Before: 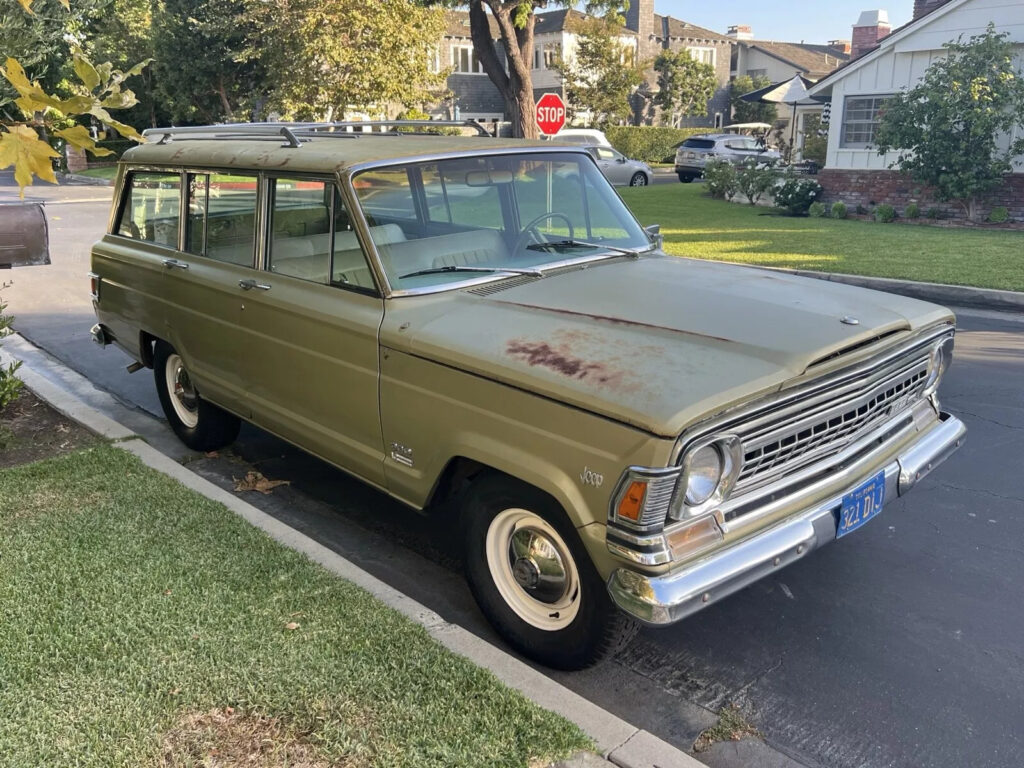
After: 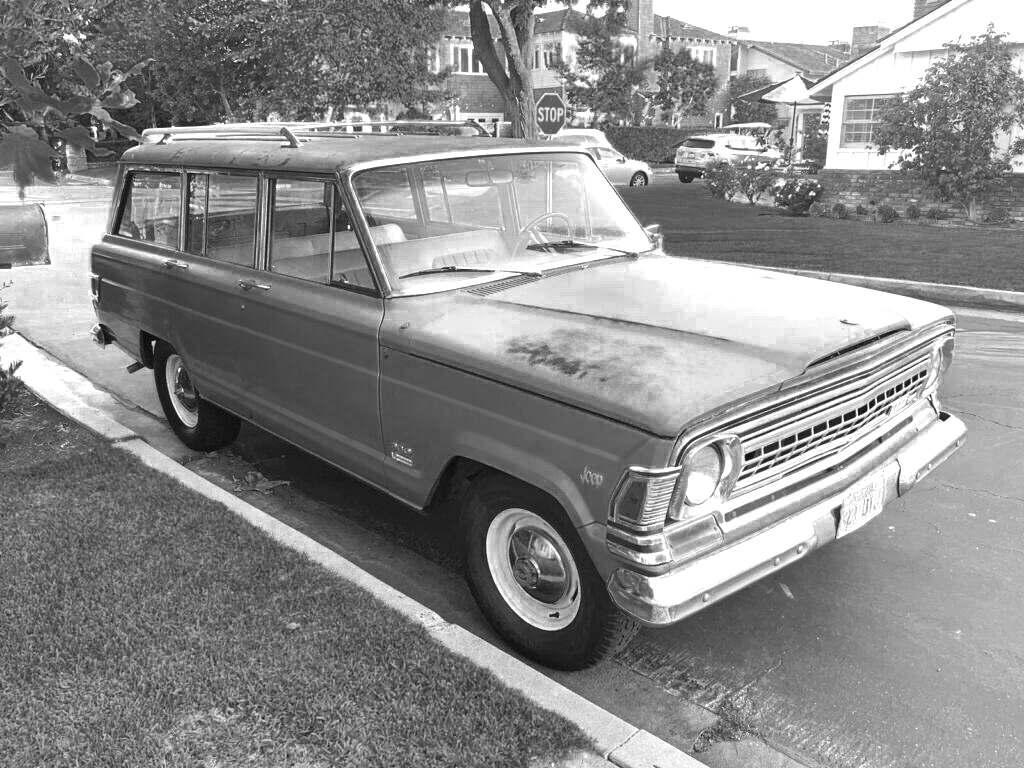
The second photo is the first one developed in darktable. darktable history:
exposure: black level correction -0.001, exposure 1.108 EV, compensate highlight preservation false
color zones: curves: ch0 [(0.287, 0.048) (0.493, 0.484) (0.737, 0.816)]; ch1 [(0, 0) (0.143, 0) (0.286, 0) (0.429, 0) (0.571, 0) (0.714, 0) (0.857, 0)]
